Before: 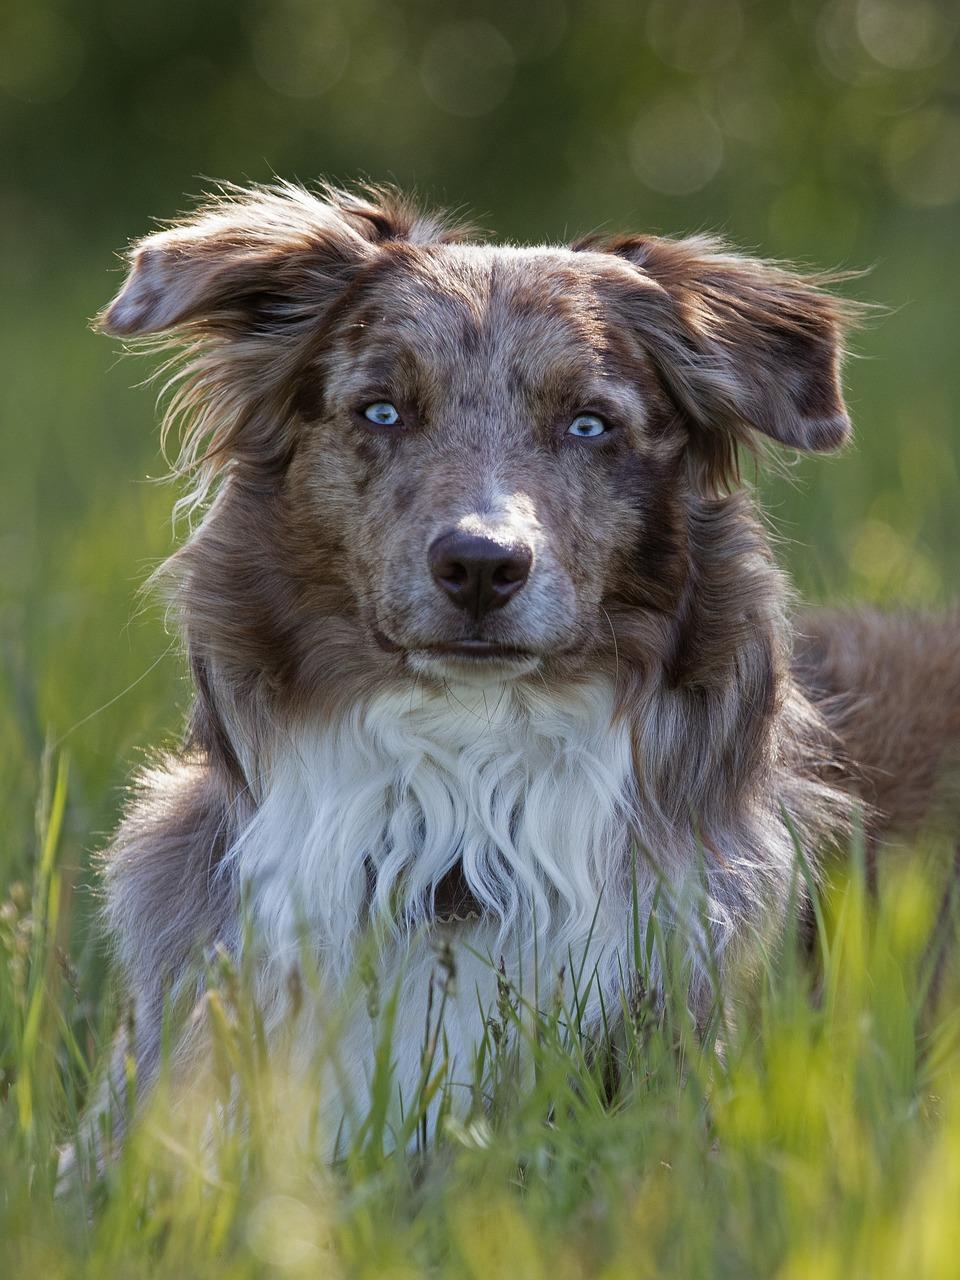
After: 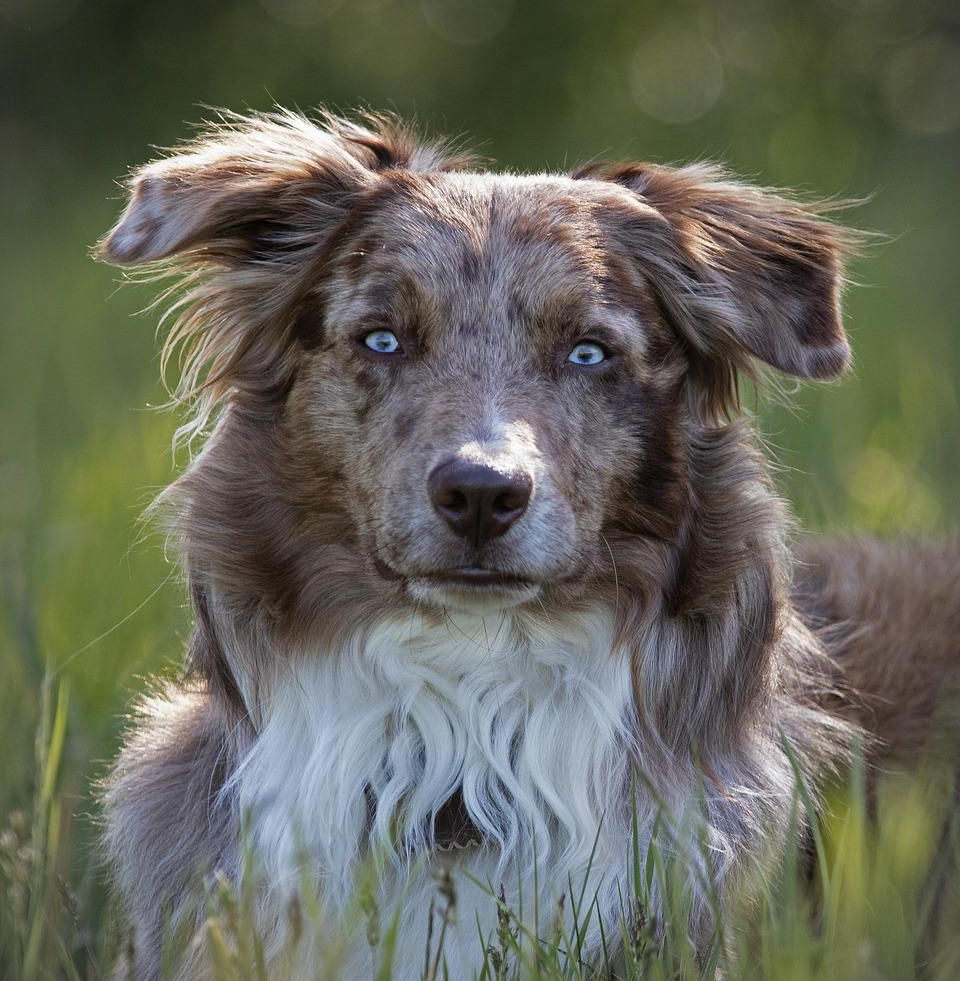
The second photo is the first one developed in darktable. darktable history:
crop: top 5.667%, bottom 17.637%
shadows and highlights: shadows 52.34, highlights -28.23, soften with gaussian
vignetting: fall-off start 87%, automatic ratio true
